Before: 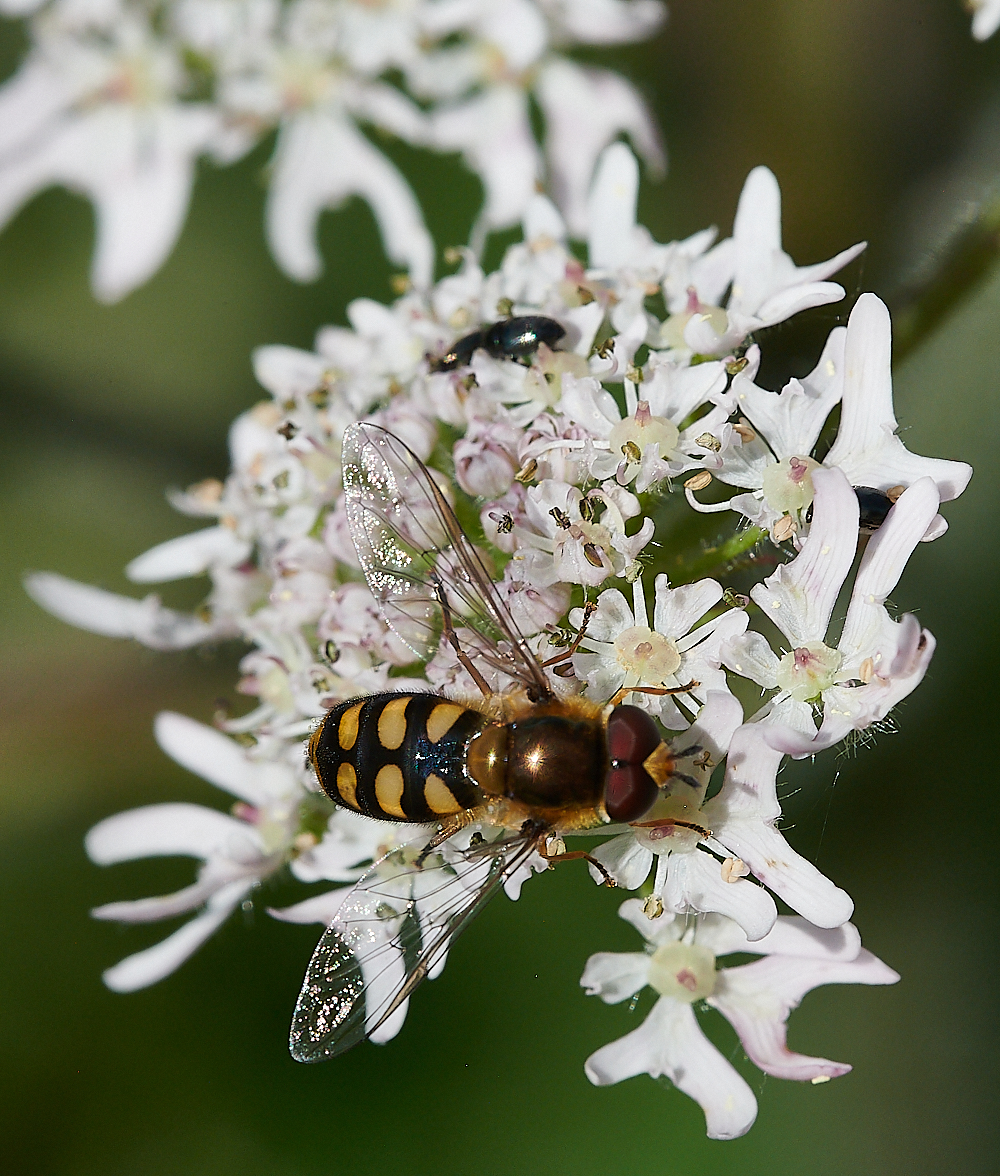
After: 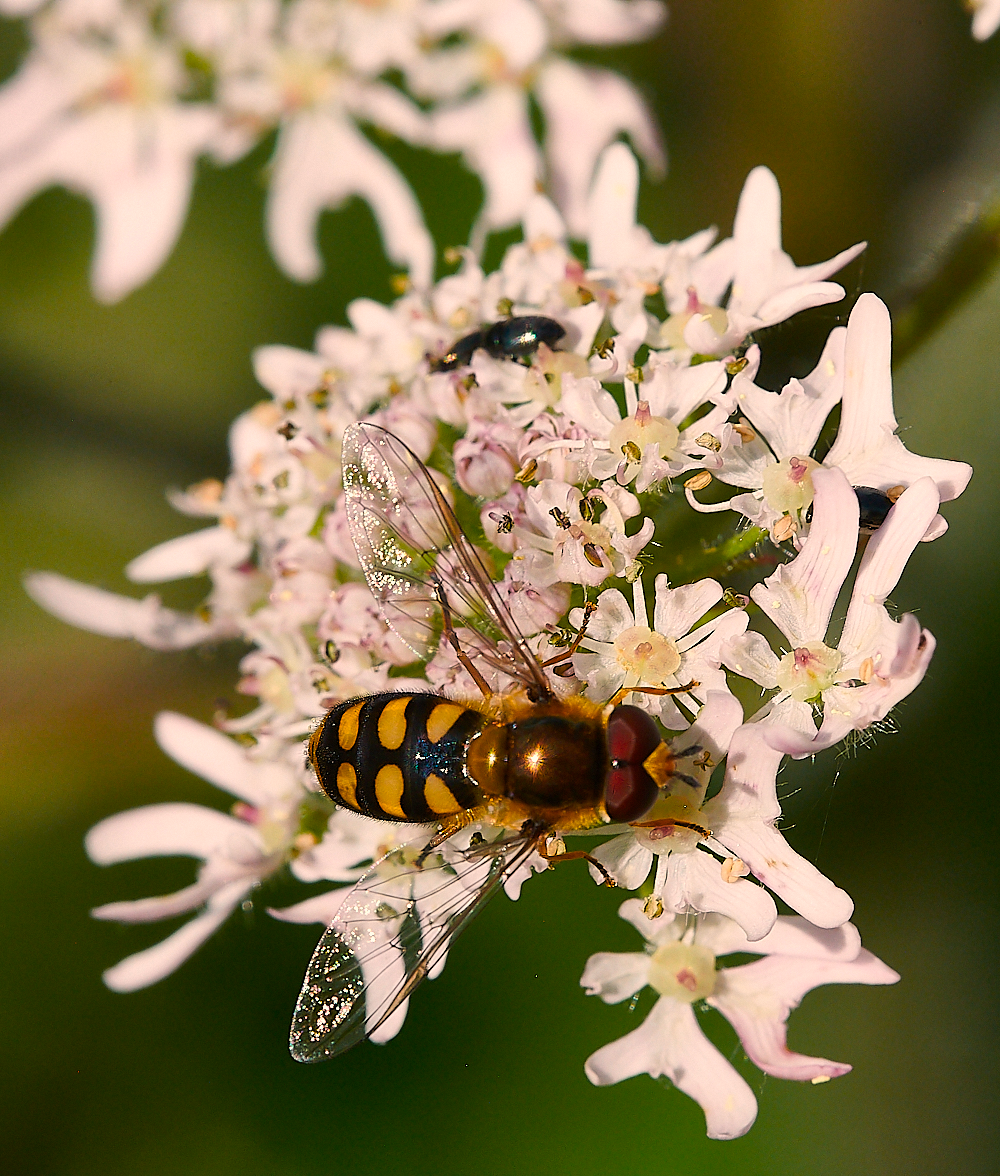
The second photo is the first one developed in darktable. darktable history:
white balance: red 1.127, blue 0.943
color balance rgb: perceptual saturation grading › global saturation 34.05%, global vibrance 5.56%
